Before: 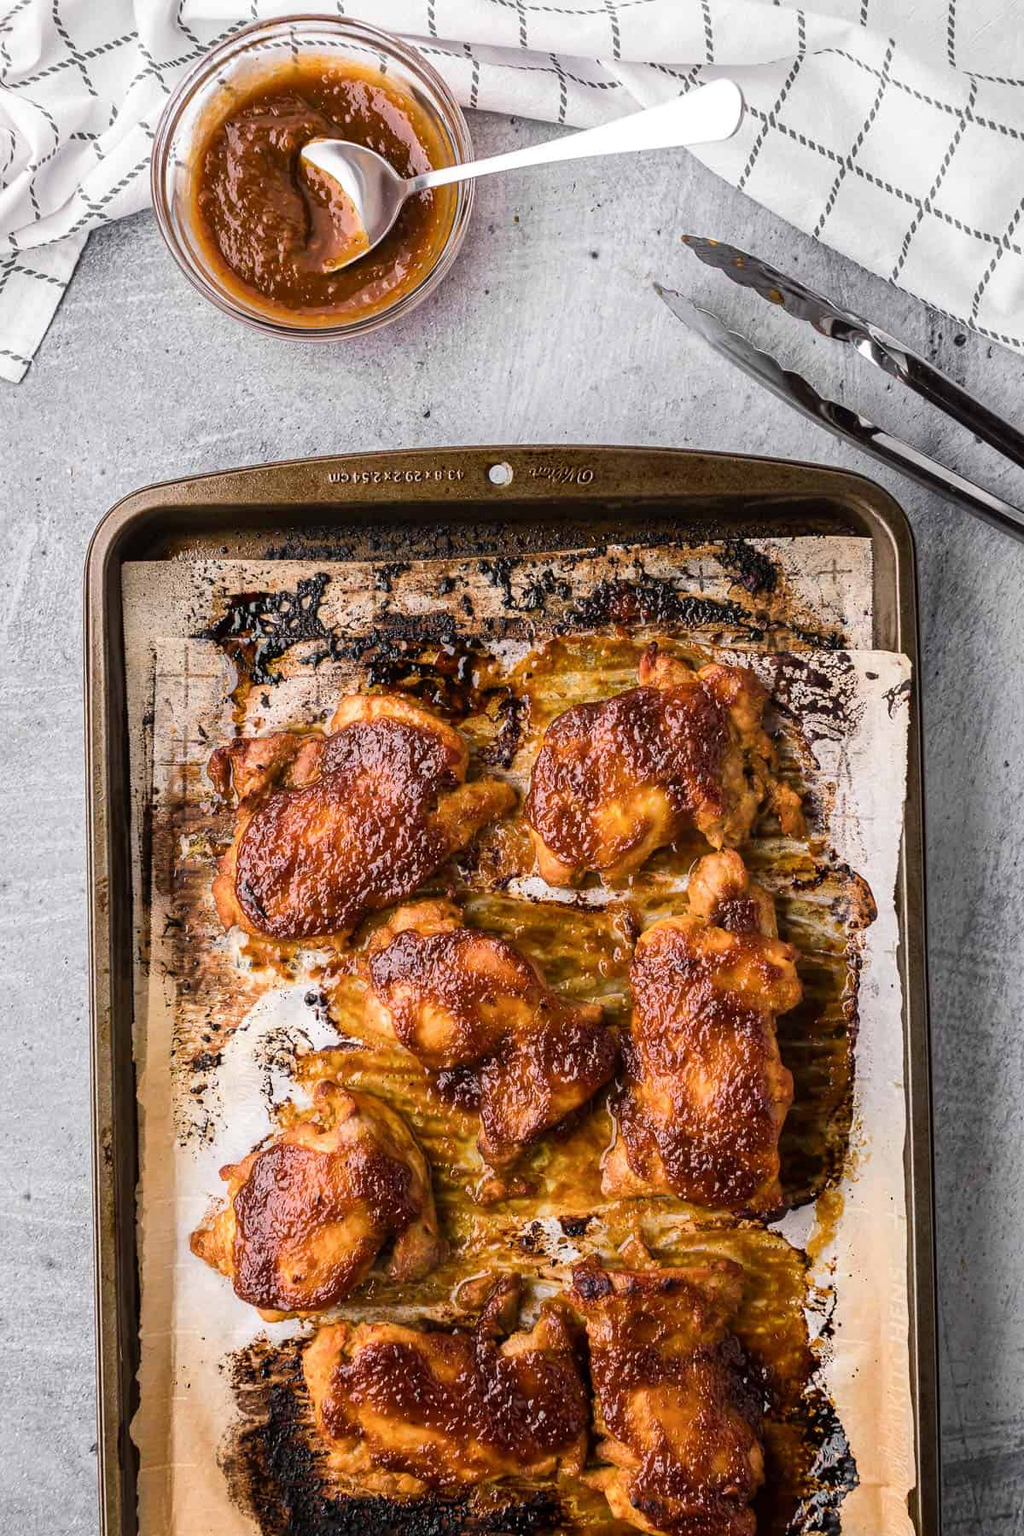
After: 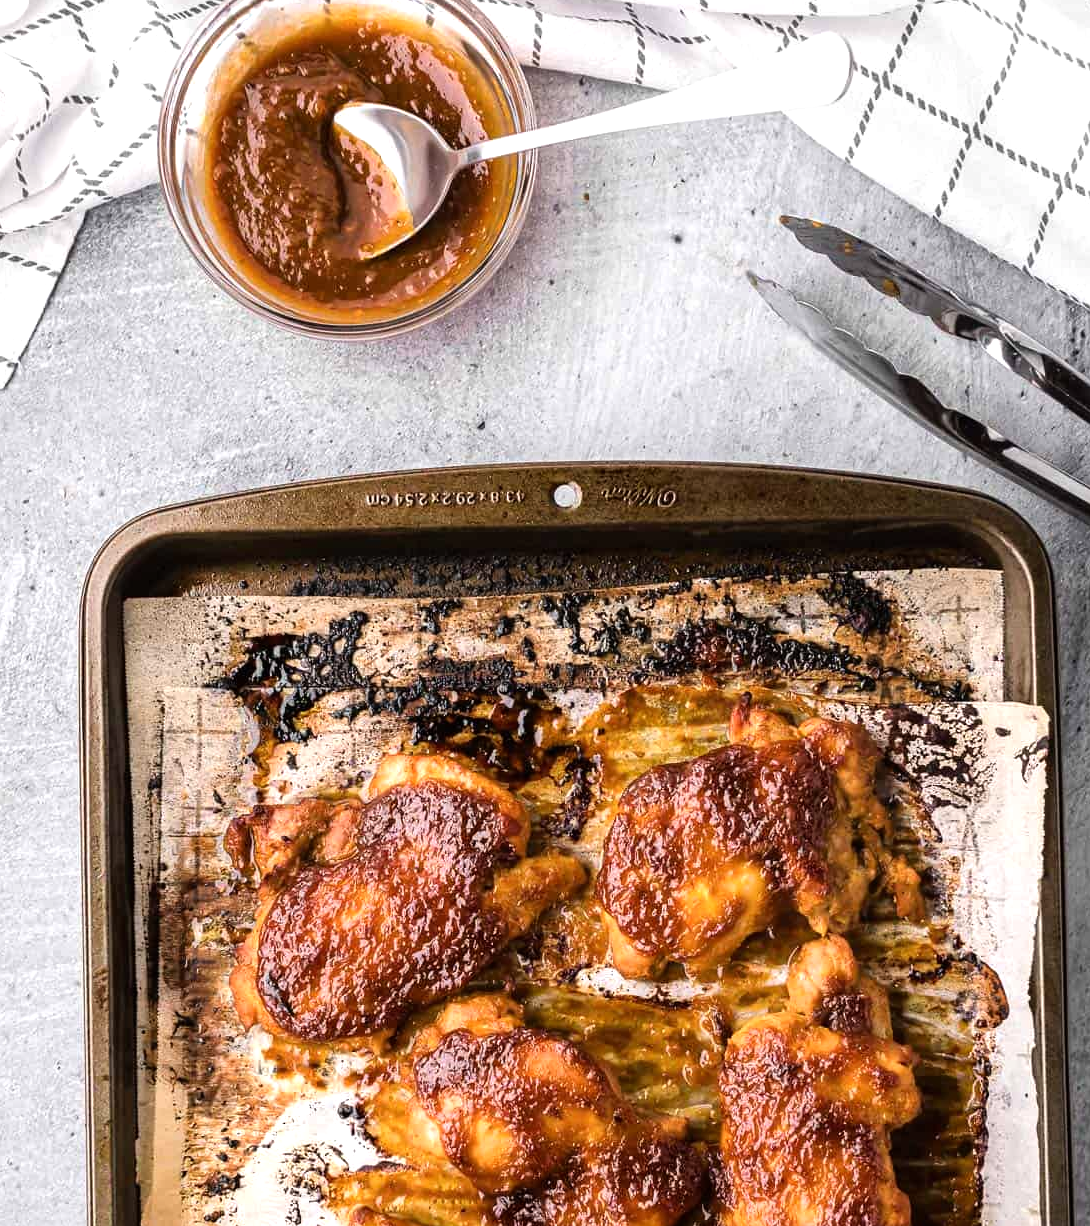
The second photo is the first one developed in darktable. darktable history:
tone equalizer: -8 EV -0.446 EV, -7 EV -0.406 EV, -6 EV -0.349 EV, -5 EV -0.224 EV, -3 EV 0.255 EV, -2 EV 0.357 EV, -1 EV 0.381 EV, +0 EV 0.393 EV, mask exposure compensation -0.498 EV
crop: left 1.585%, top 3.383%, right 7.557%, bottom 28.505%
